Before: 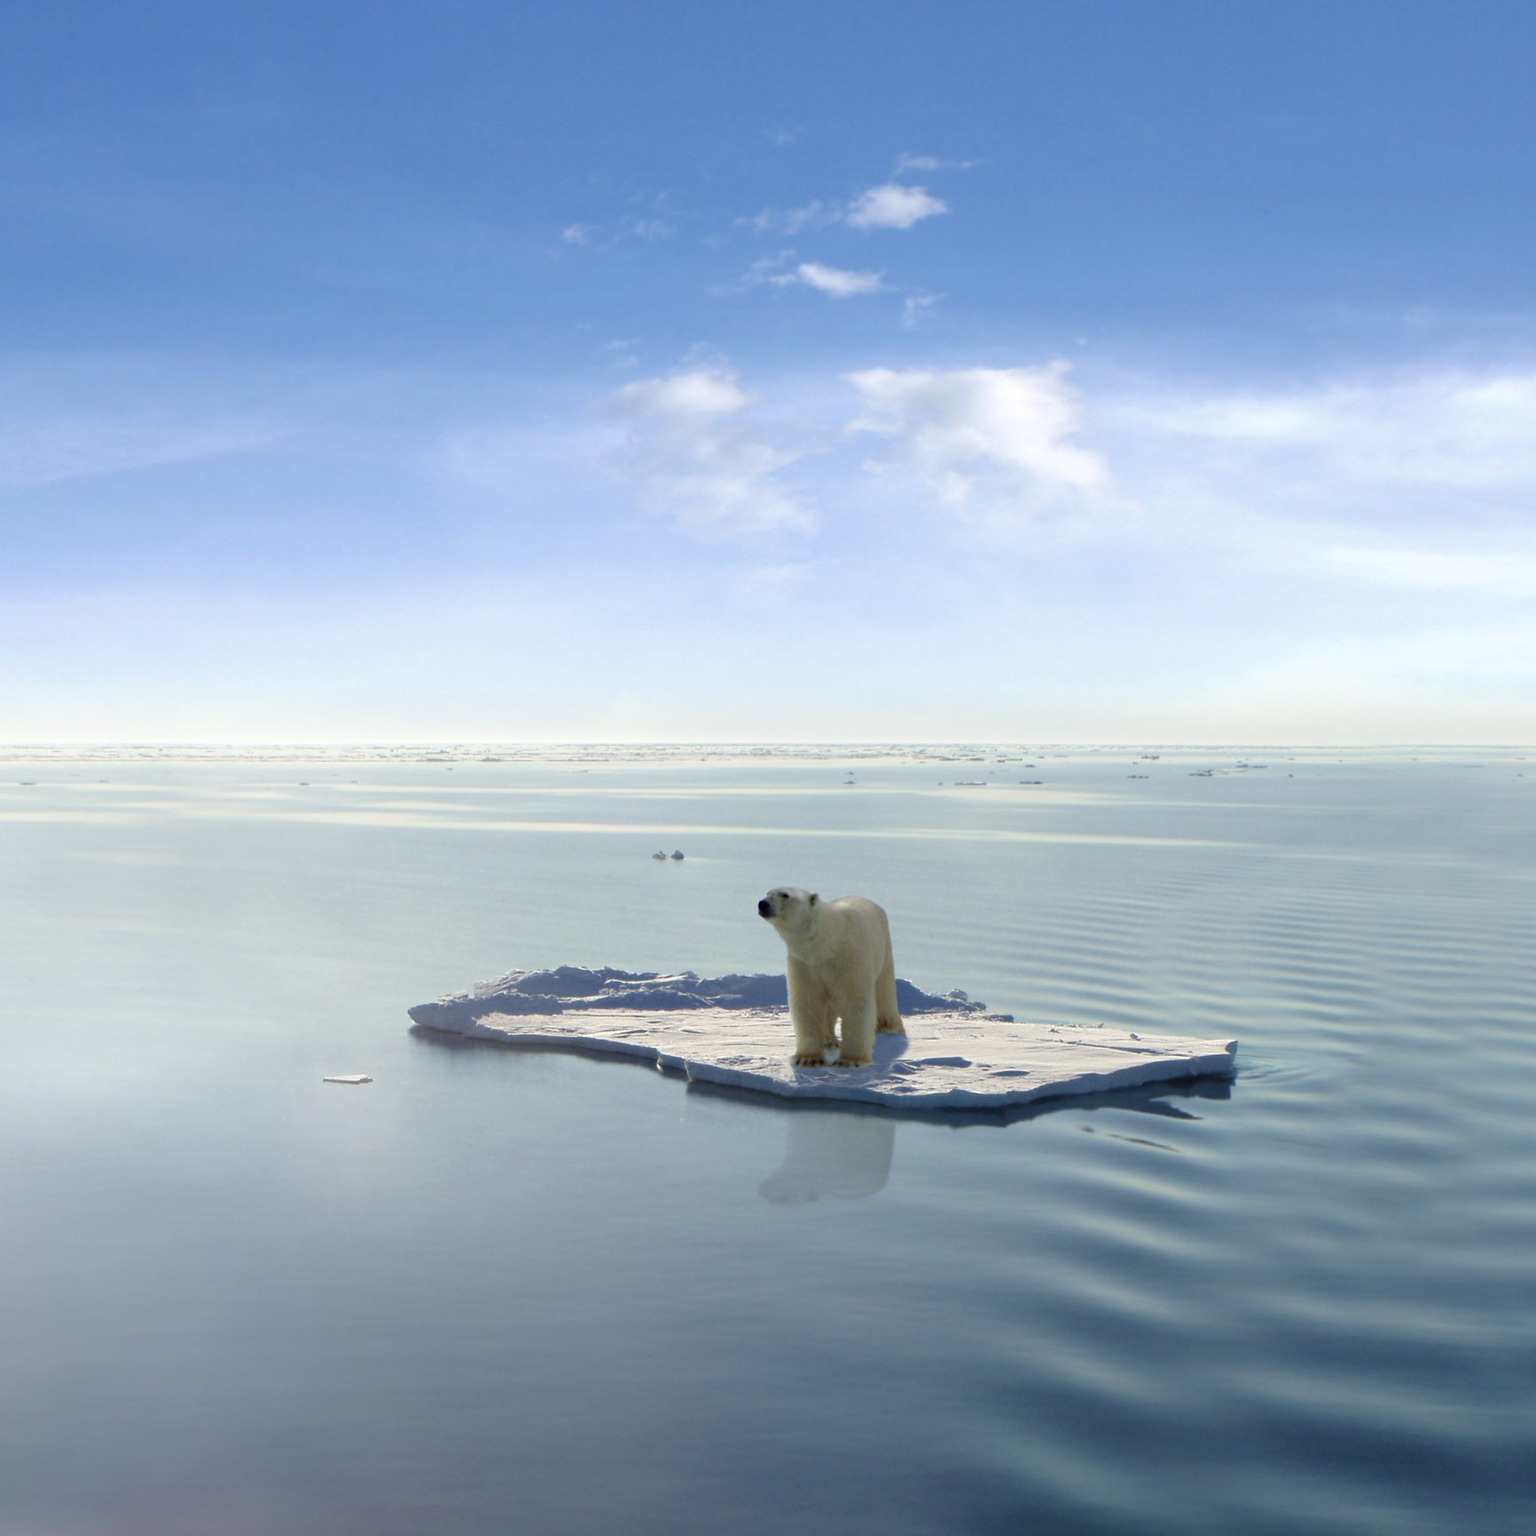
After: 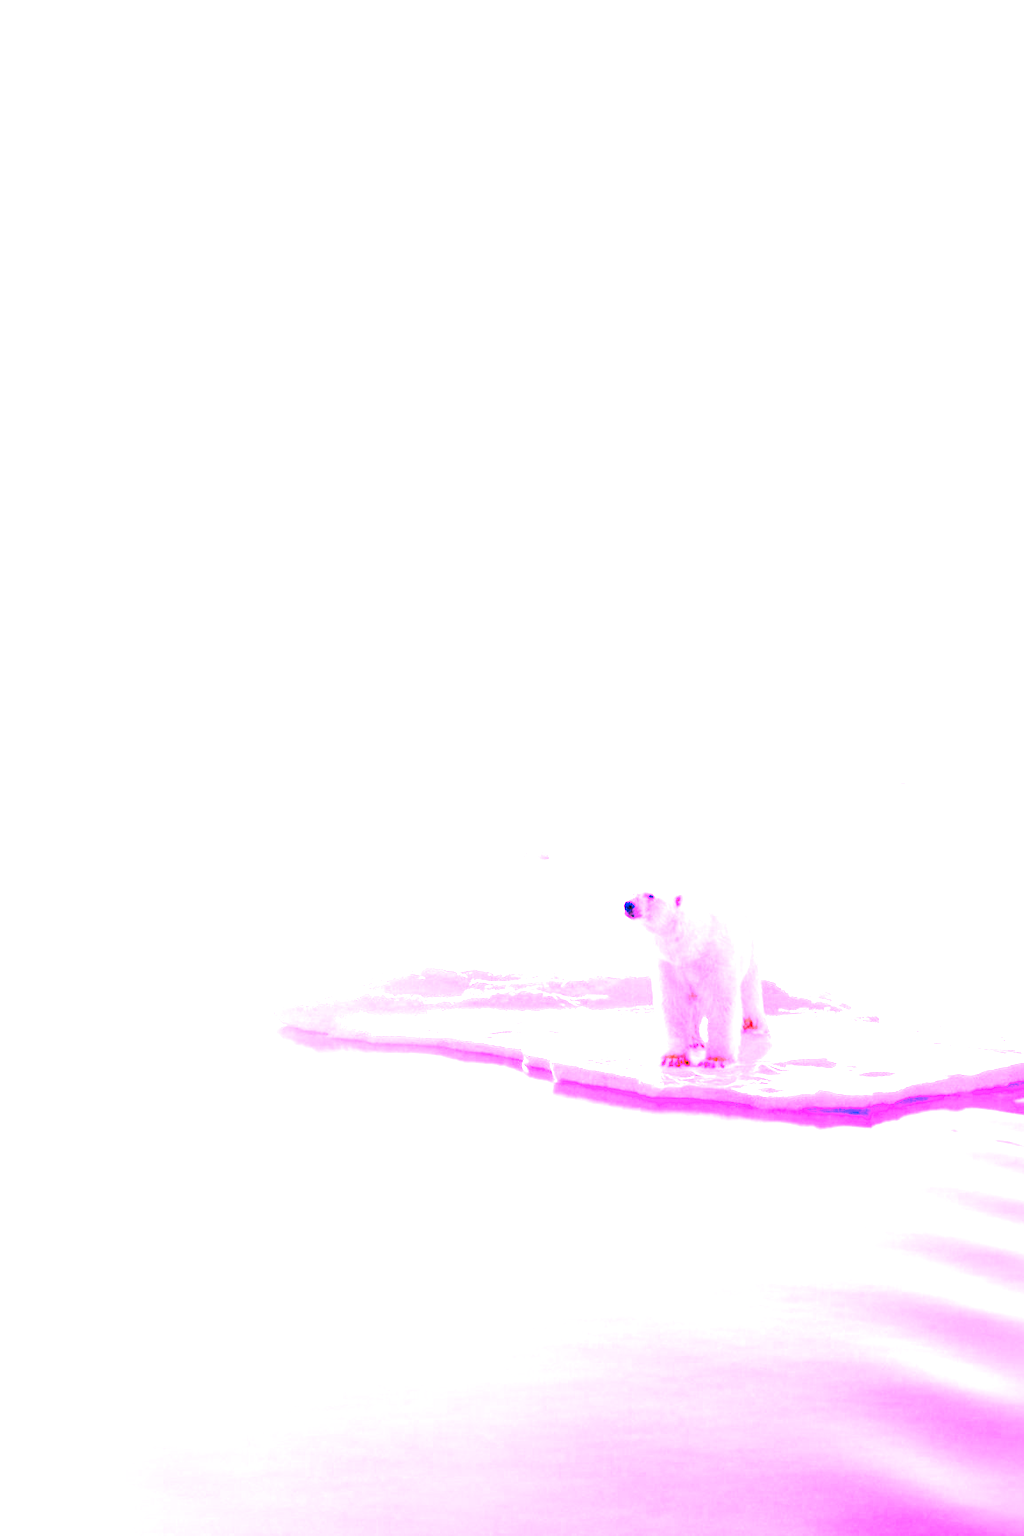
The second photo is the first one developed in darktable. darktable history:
color contrast: green-magenta contrast 0.85, blue-yellow contrast 1.25, unbound 0
contrast brightness saturation: contrast 0.2, brightness 0.16, saturation 0.22
crop and rotate: left 8.786%, right 24.548%
color correction: highlights a* 5.62, highlights b* 33.57, shadows a* -25.86, shadows b* 4.02
white balance: red 8, blue 8
